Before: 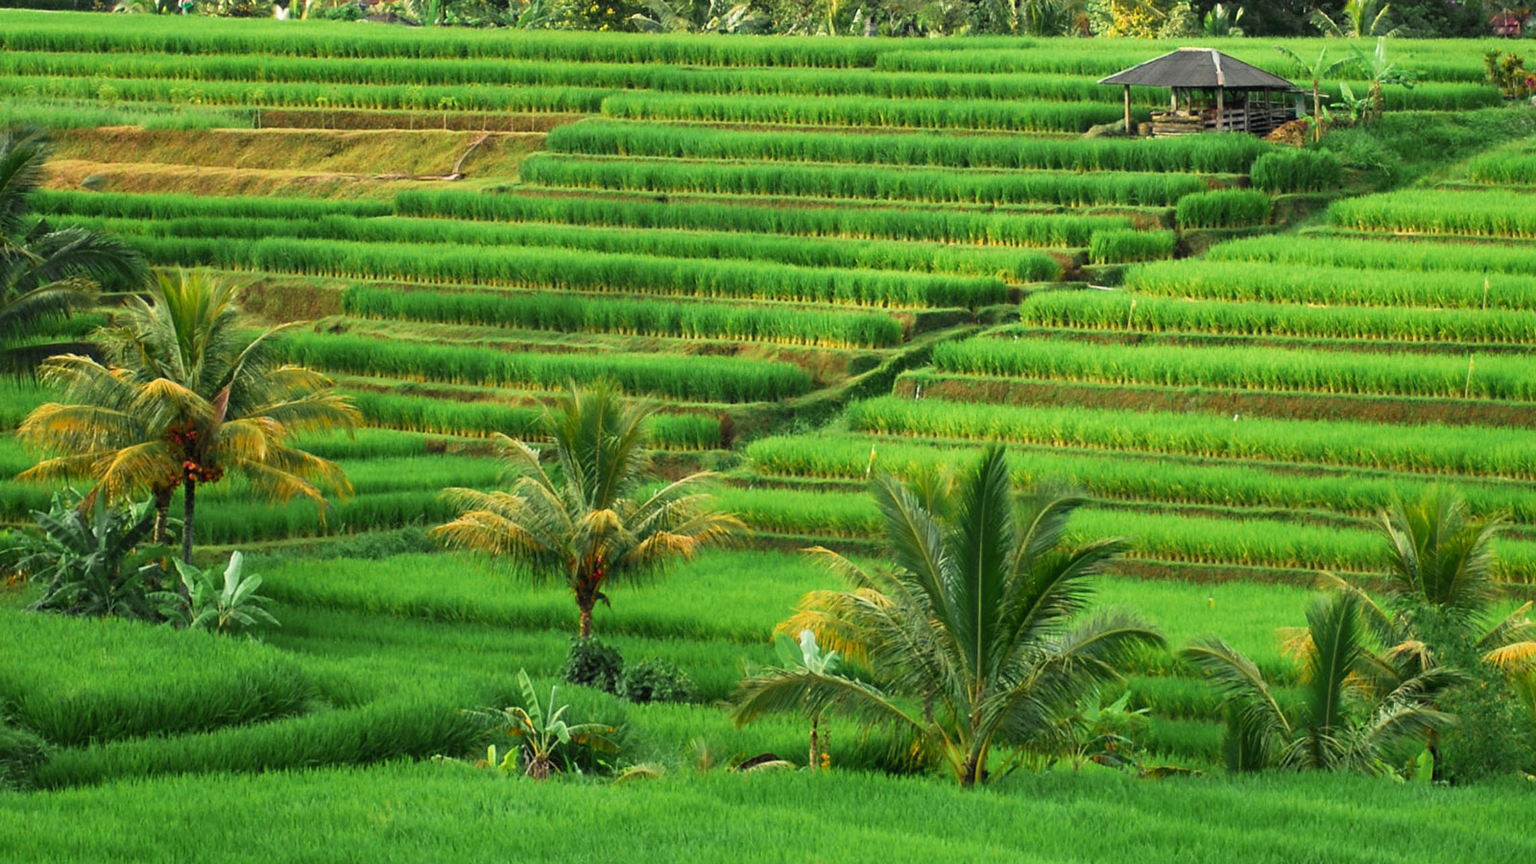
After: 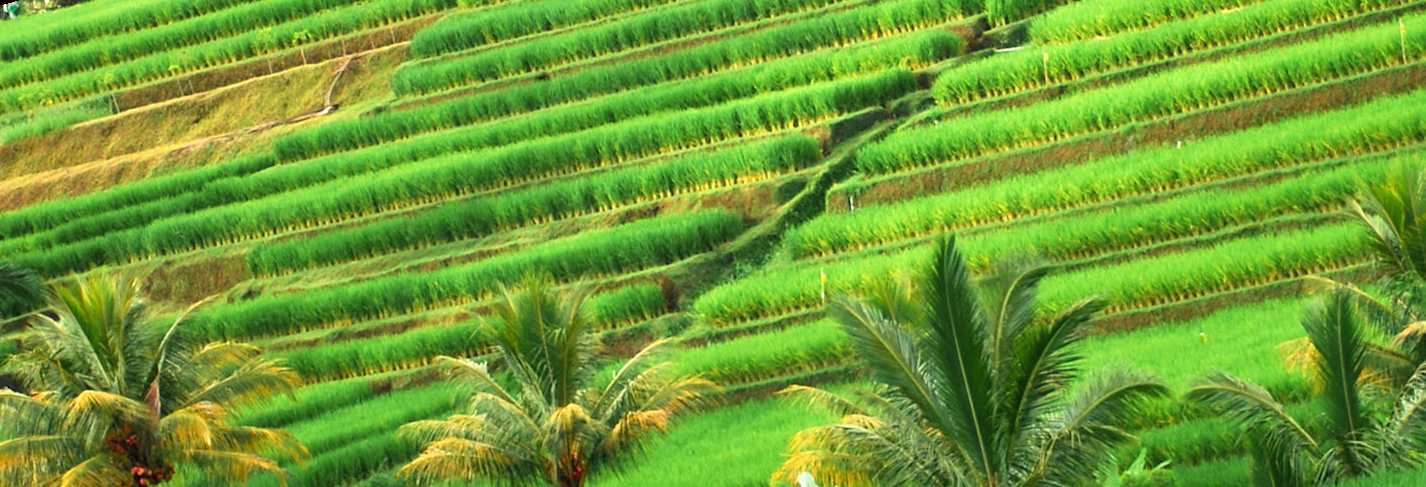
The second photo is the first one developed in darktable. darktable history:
crop: top 5.667%, bottom 17.637%
exposure: exposure 0.426 EV, compensate highlight preservation false
rotate and perspective: rotation -14.8°, crop left 0.1, crop right 0.903, crop top 0.25, crop bottom 0.748
